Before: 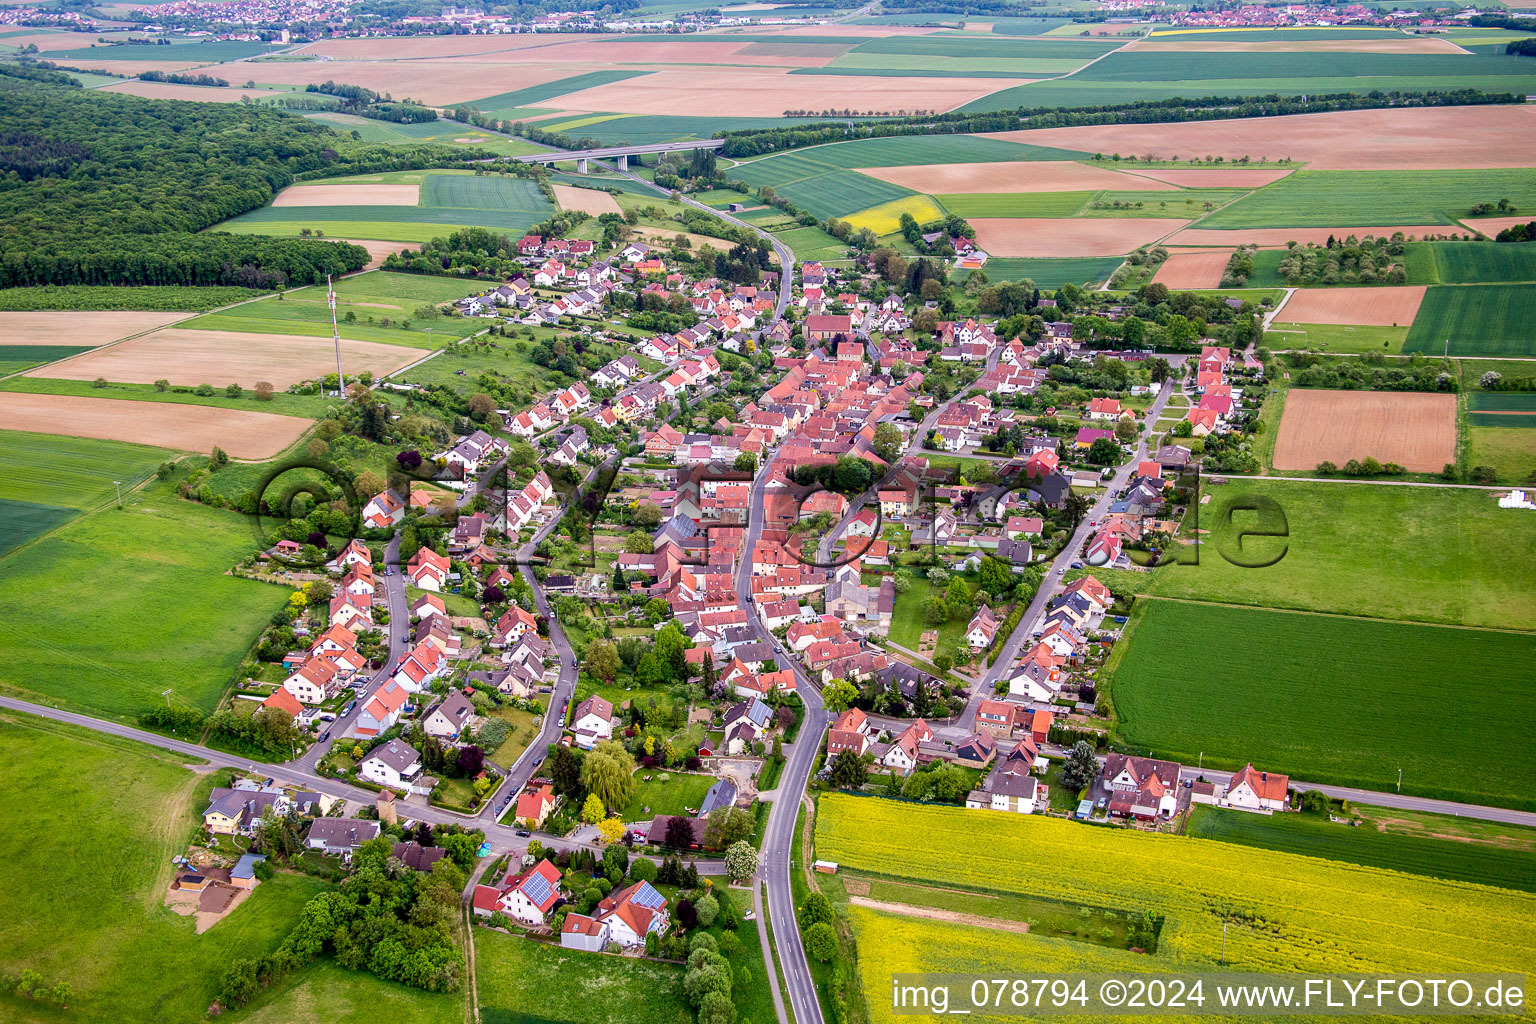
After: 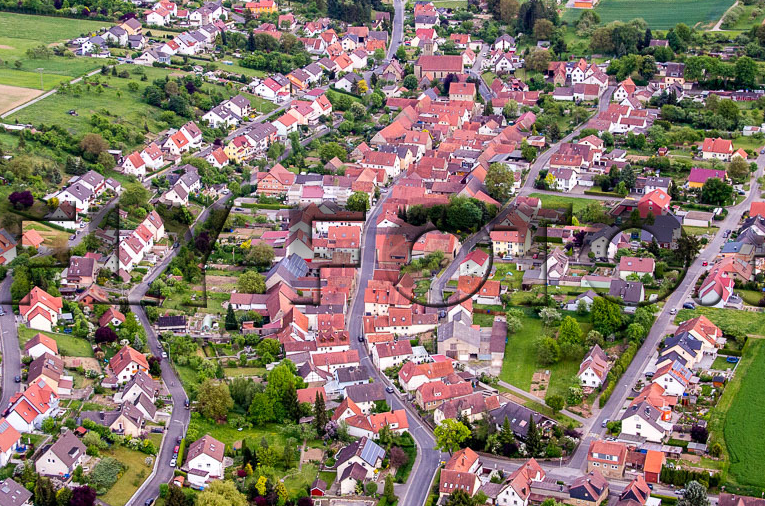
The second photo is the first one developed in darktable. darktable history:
crop: left 25.272%, top 25.446%, right 24.905%, bottom 25.106%
